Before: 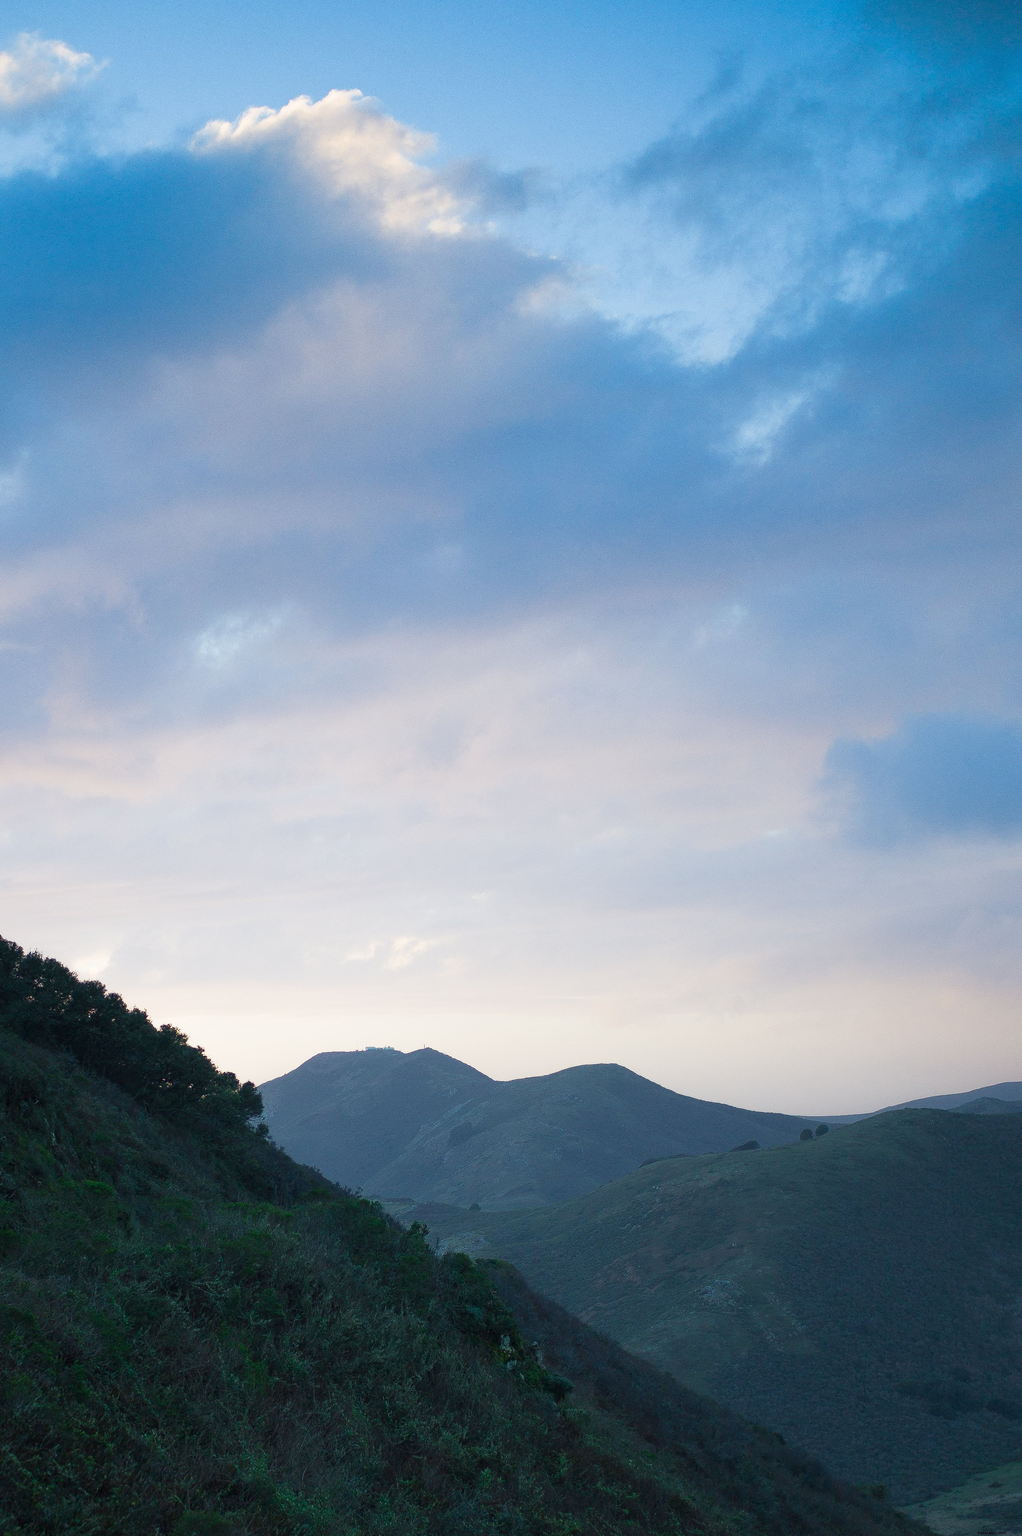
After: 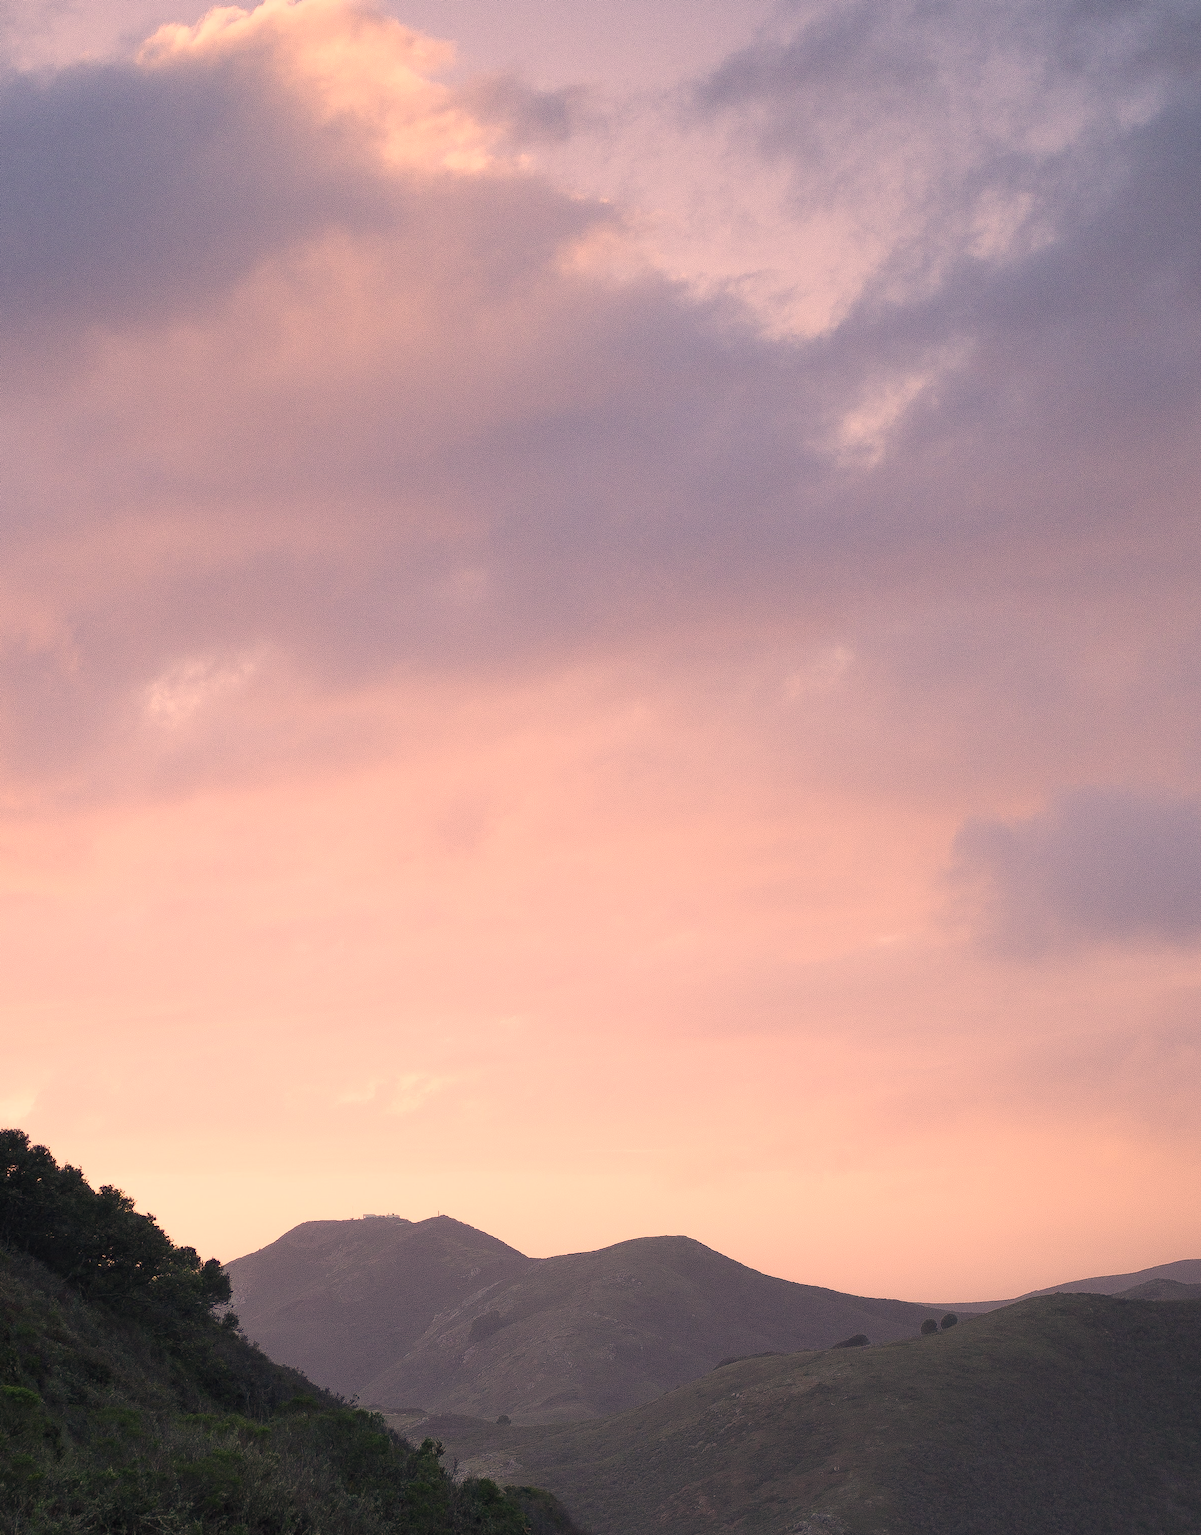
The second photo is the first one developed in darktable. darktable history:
crop: left 8.155%, top 6.611%, bottom 15.385%
color correction: highlights a* 40, highlights b* 40, saturation 0.69
